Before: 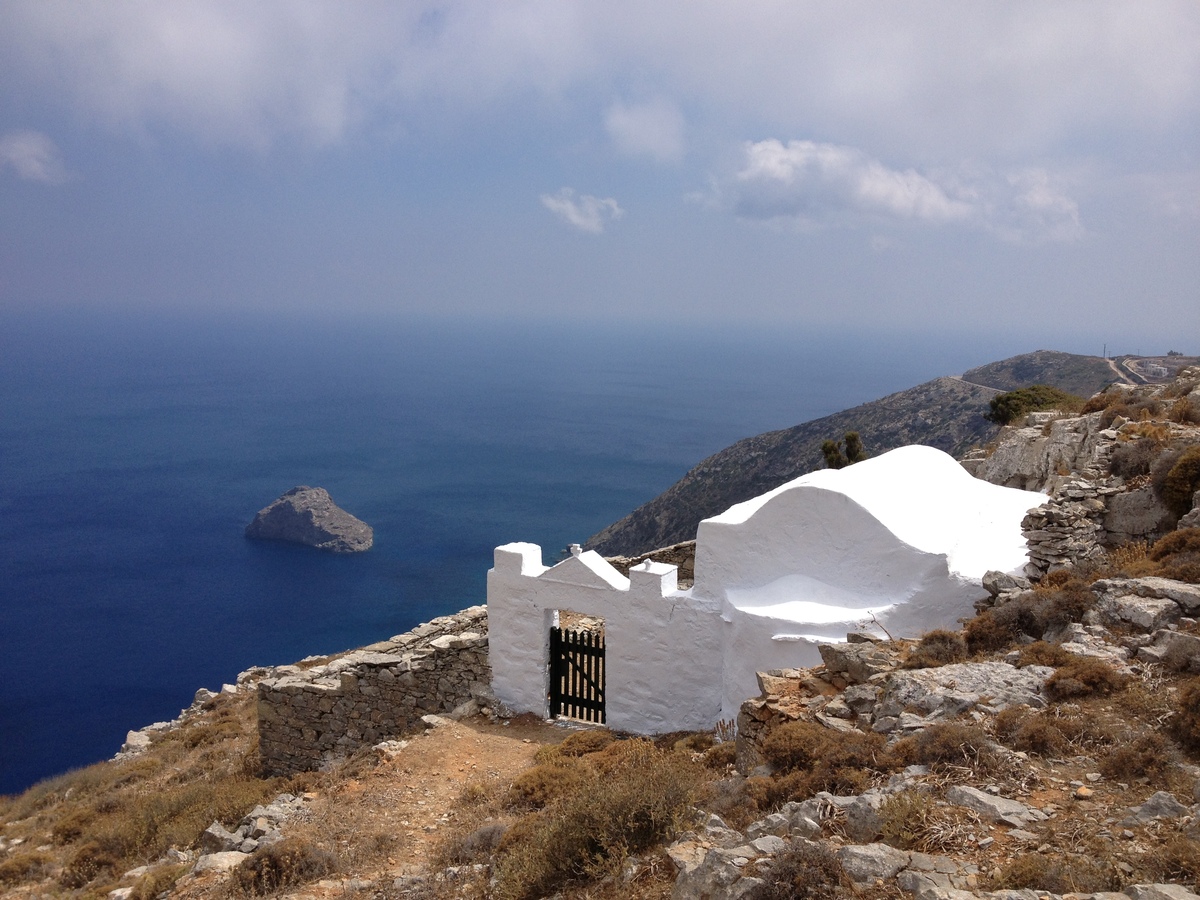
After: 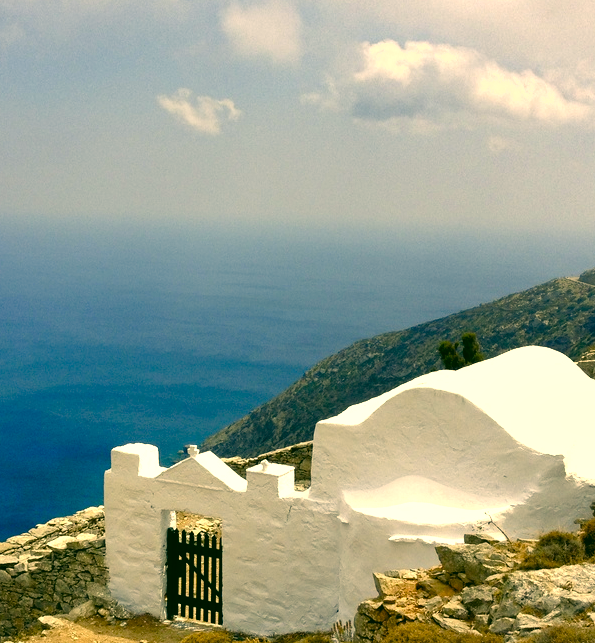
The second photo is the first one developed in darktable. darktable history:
color balance rgb: linear chroma grading › global chroma 14.605%, perceptual saturation grading › global saturation 25.475%, perceptual saturation grading › highlights -50.28%, perceptual saturation grading › shadows 30.18%, global vibrance 20%
crop: left 31.93%, top 11.005%, right 18.427%, bottom 17.511%
tone equalizer: -8 EV -0.717 EV, -7 EV -0.671 EV, -6 EV -0.568 EV, -5 EV -0.403 EV, -3 EV 0.368 EV, -2 EV 0.6 EV, -1 EV 0.688 EV, +0 EV 0.762 EV
color correction: highlights a* 5.68, highlights b* 33.43, shadows a* -25.6, shadows b* 3.74
shadows and highlights: shadows 5.31, shadows color adjustment 98%, highlights color adjustment 58.88%, soften with gaussian
